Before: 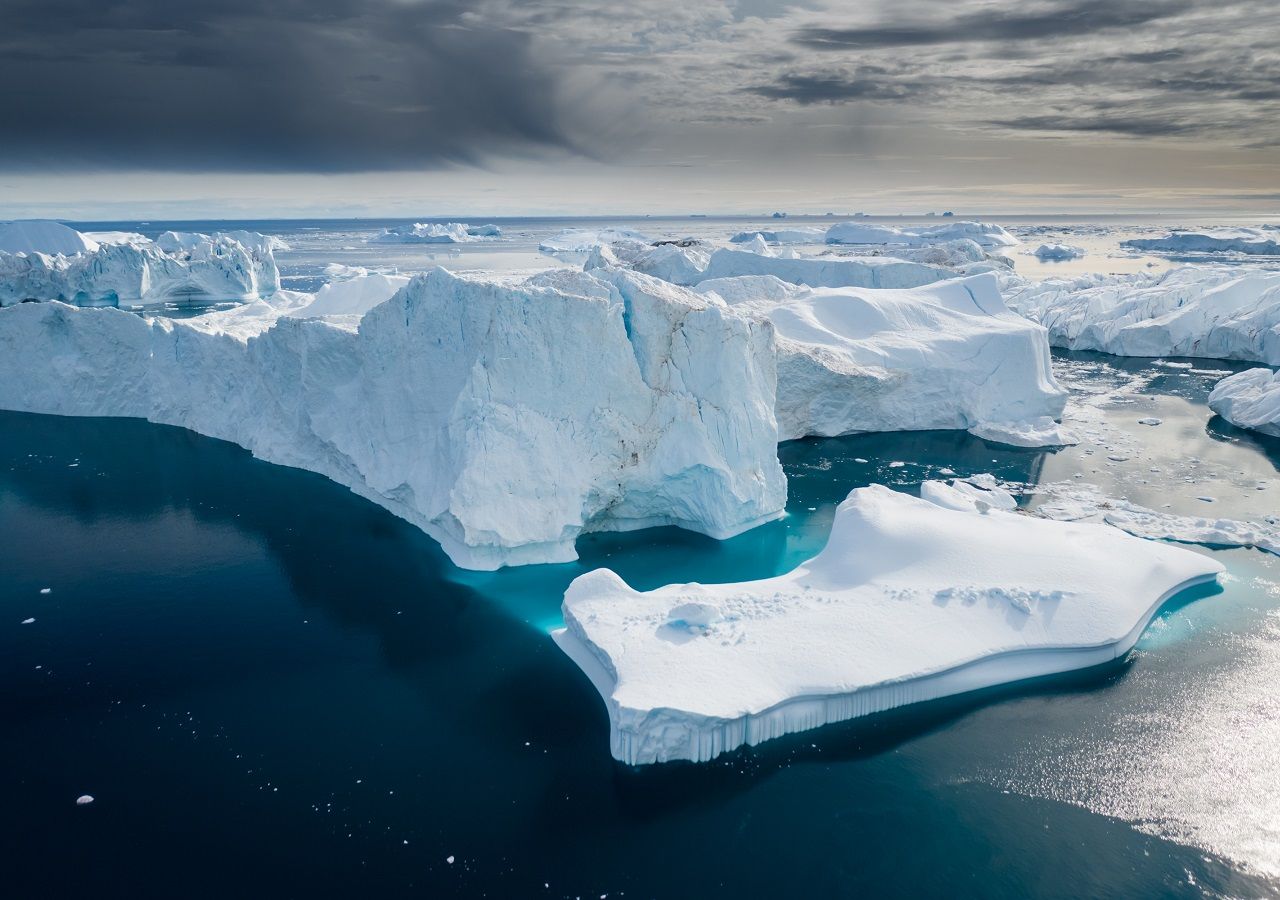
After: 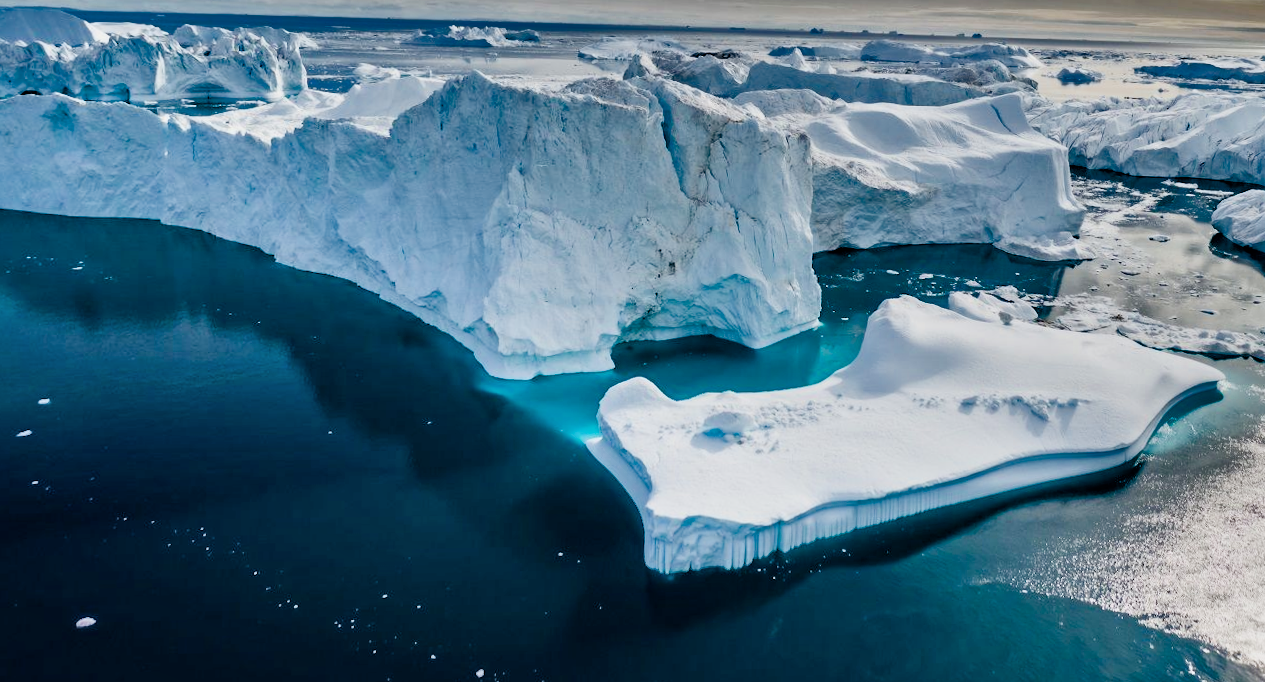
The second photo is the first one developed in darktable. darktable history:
exposure: black level correction -0.002, exposure 0.54 EV, compensate highlight preservation false
shadows and highlights: shadows 20.91, highlights -82.73, soften with gaussian
filmic rgb: black relative exposure -7.65 EV, white relative exposure 4.56 EV, hardness 3.61
color balance rgb: linear chroma grading › global chroma 8.12%, perceptual saturation grading › global saturation 9.07%, perceptual saturation grading › highlights -13.84%, perceptual saturation grading › mid-tones 14.88%, perceptual saturation grading › shadows 22.8%, perceptual brilliance grading › highlights 2.61%, global vibrance 12.07%
rotate and perspective: rotation 0.679°, lens shift (horizontal) 0.136, crop left 0.009, crop right 0.991, crop top 0.078, crop bottom 0.95
haze removal: compatibility mode true, adaptive false
contrast equalizer: y [[0.511, 0.558, 0.631, 0.632, 0.559, 0.512], [0.5 ×6], [0.507, 0.559, 0.627, 0.644, 0.647, 0.647], [0 ×6], [0 ×6]]
crop and rotate: top 18.507%
